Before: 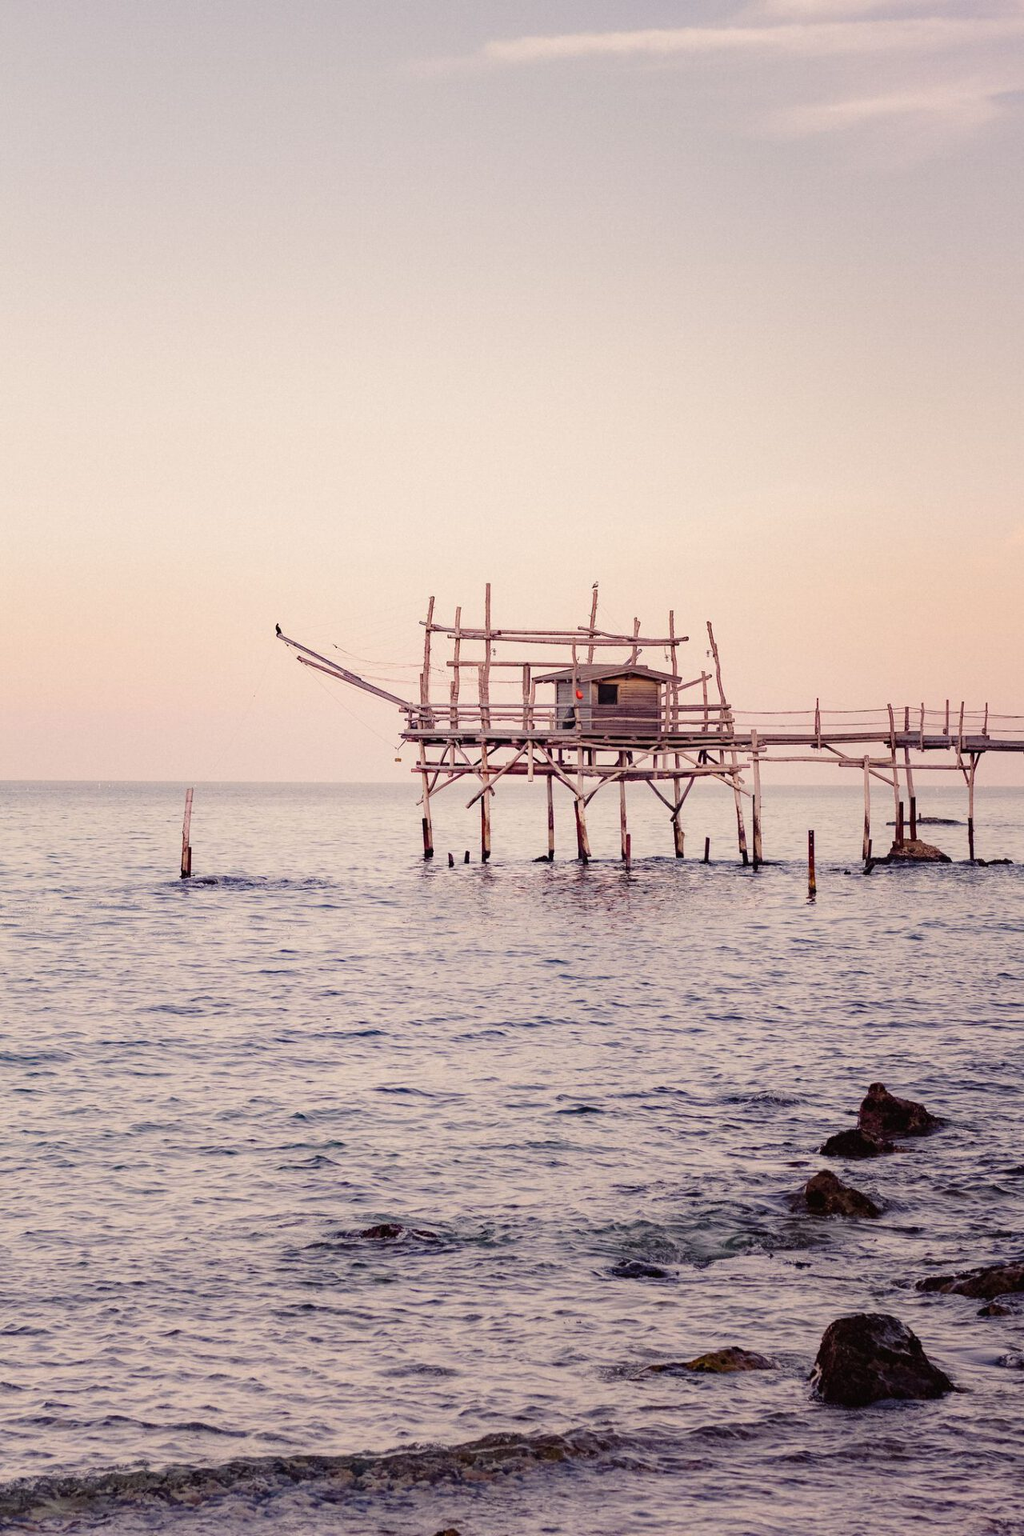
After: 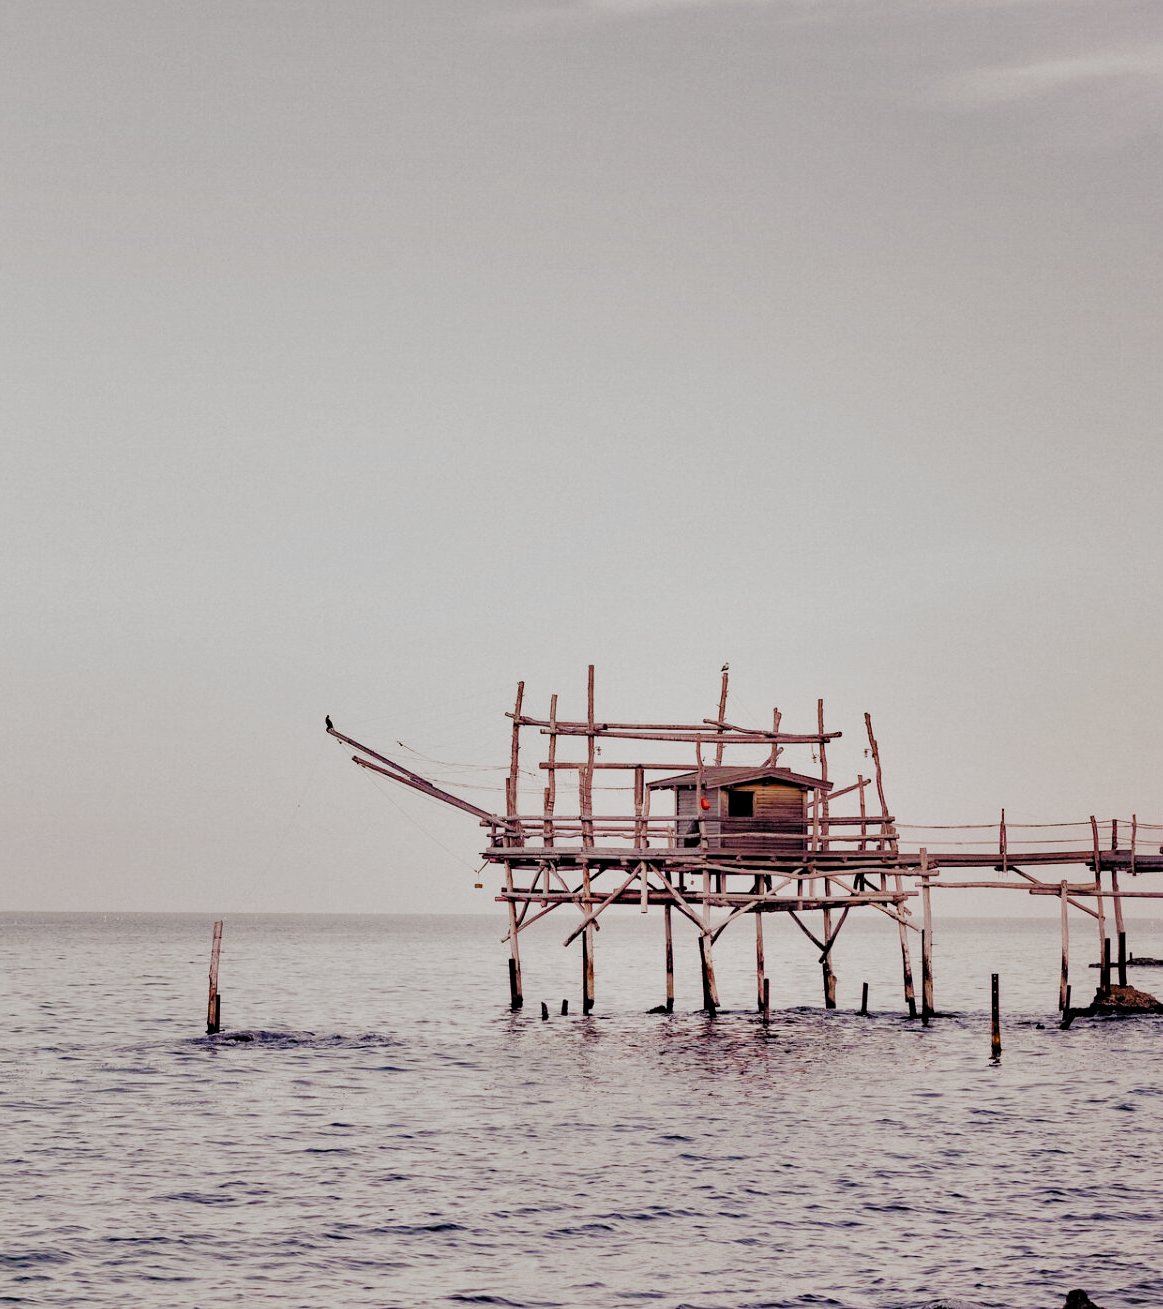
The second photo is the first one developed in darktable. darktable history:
contrast brightness saturation: contrast 0.03, brightness -0.035
filmic rgb: black relative exposure -5.13 EV, white relative exposure 3.98 EV, hardness 2.89, contrast 1.298, highlights saturation mix -31.29%, add noise in highlights 0.002, preserve chrominance no, color science v3 (2019), use custom middle-gray values true, contrast in highlights soft
shadows and highlights: soften with gaussian
crop: left 1.551%, top 3.365%, right 7.589%, bottom 28.452%
